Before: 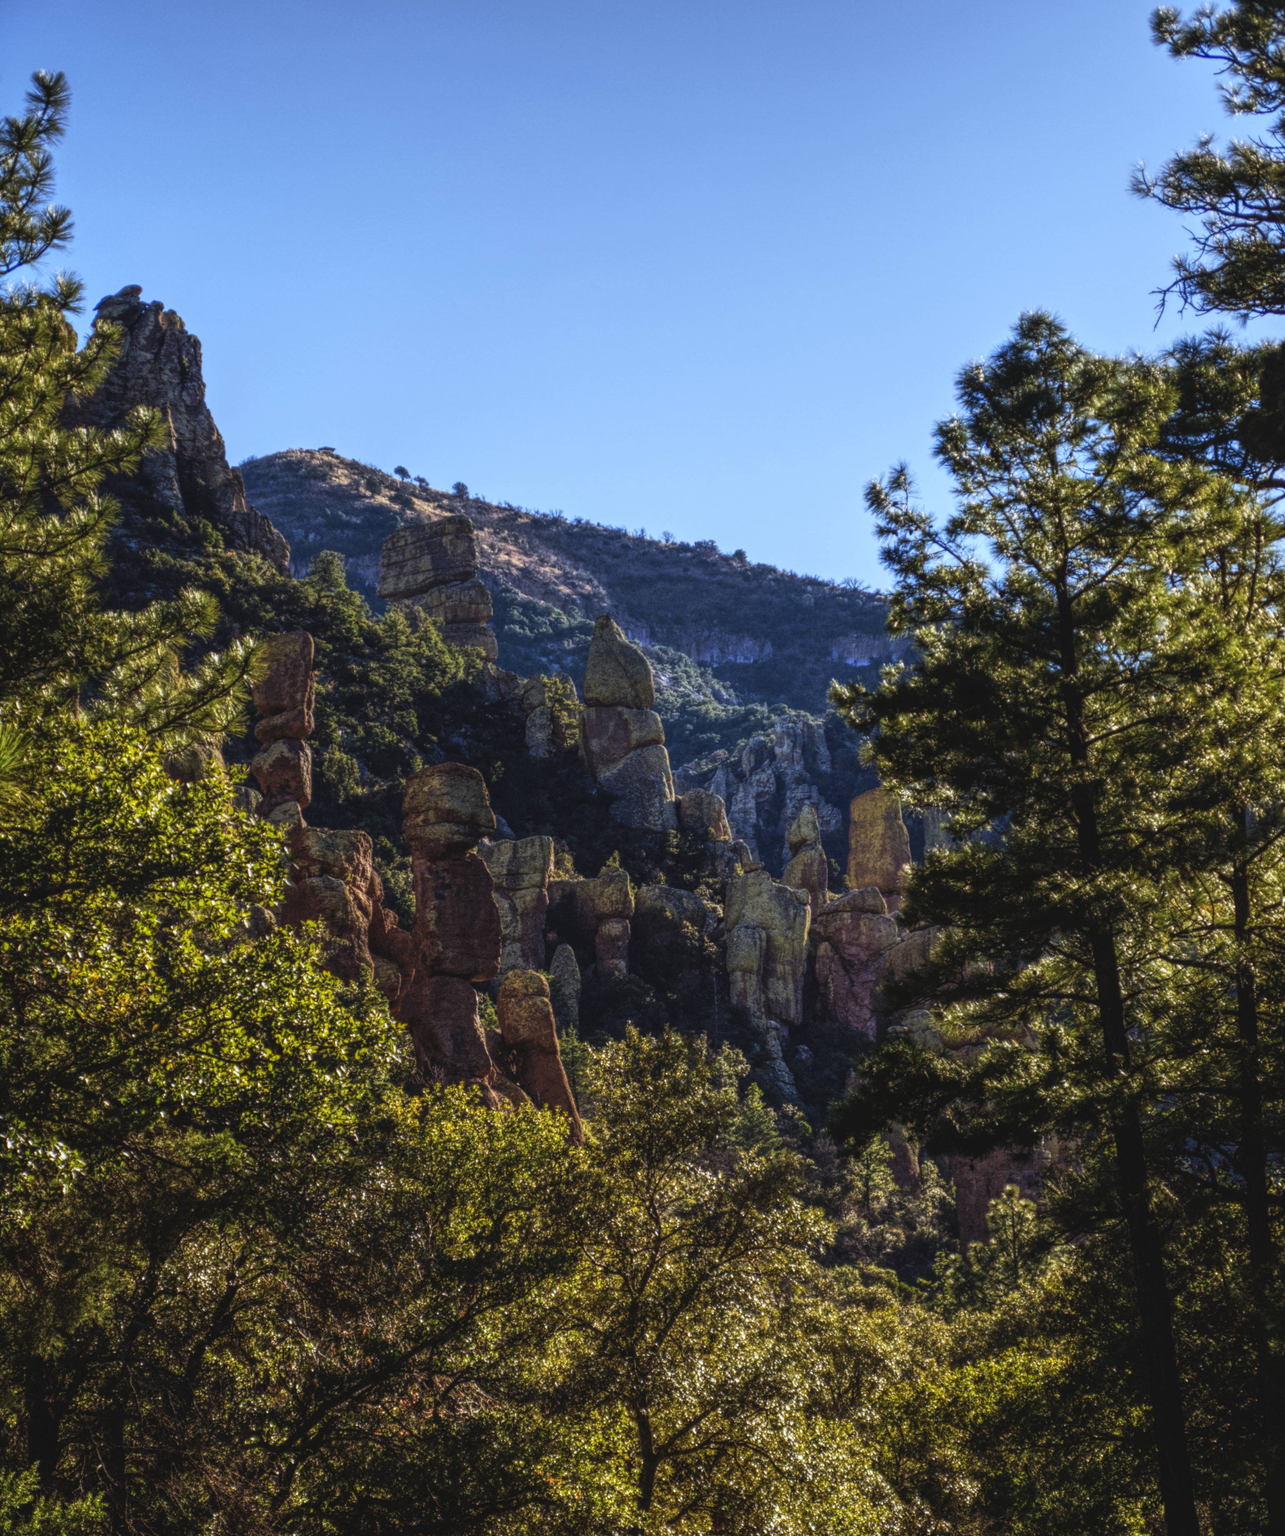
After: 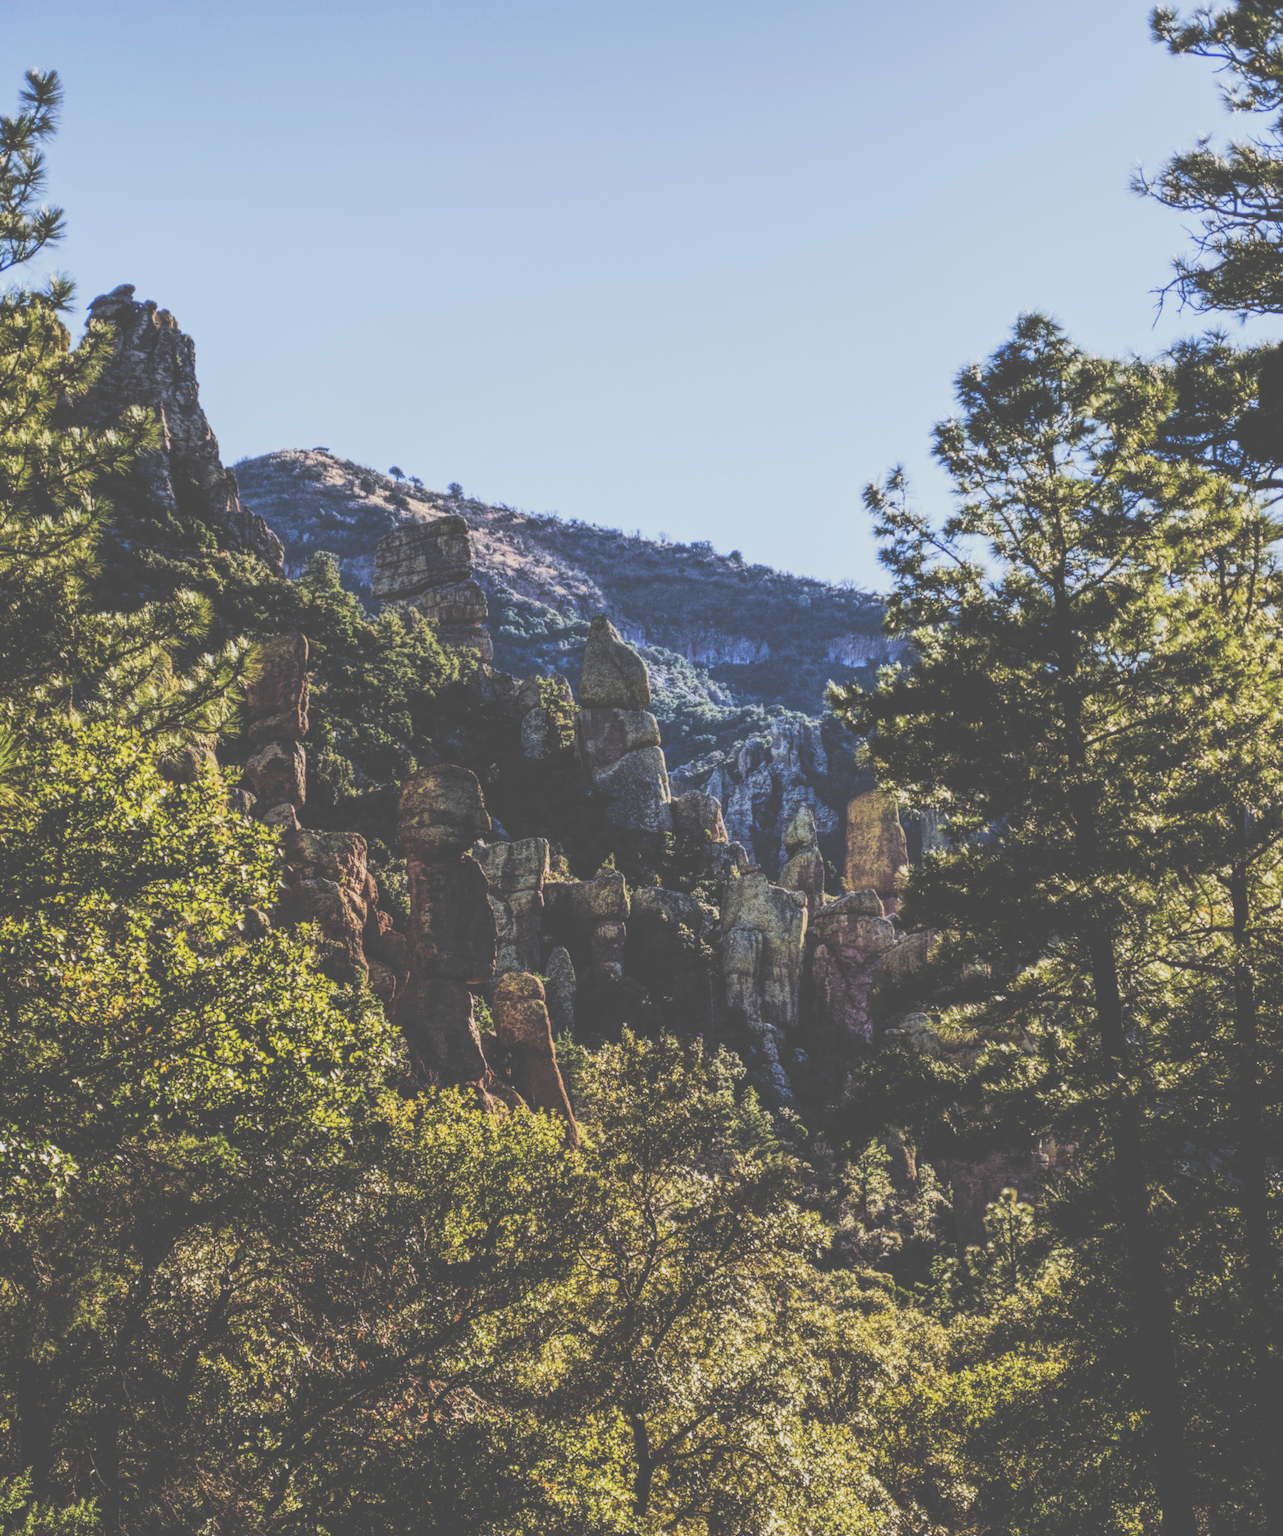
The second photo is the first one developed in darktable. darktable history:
filmic rgb: black relative exposure -5 EV, hardness 2.88, contrast 1.2
tone curve: curves: ch0 [(0, 0) (0.003, 0.301) (0.011, 0.302) (0.025, 0.307) (0.044, 0.313) (0.069, 0.316) (0.1, 0.322) (0.136, 0.325) (0.177, 0.341) (0.224, 0.358) (0.277, 0.386) (0.335, 0.429) (0.399, 0.486) (0.468, 0.556) (0.543, 0.644) (0.623, 0.728) (0.709, 0.796) (0.801, 0.854) (0.898, 0.908) (1, 1)], preserve colors none
crop and rotate: left 0.614%, top 0.179%, bottom 0.309%
